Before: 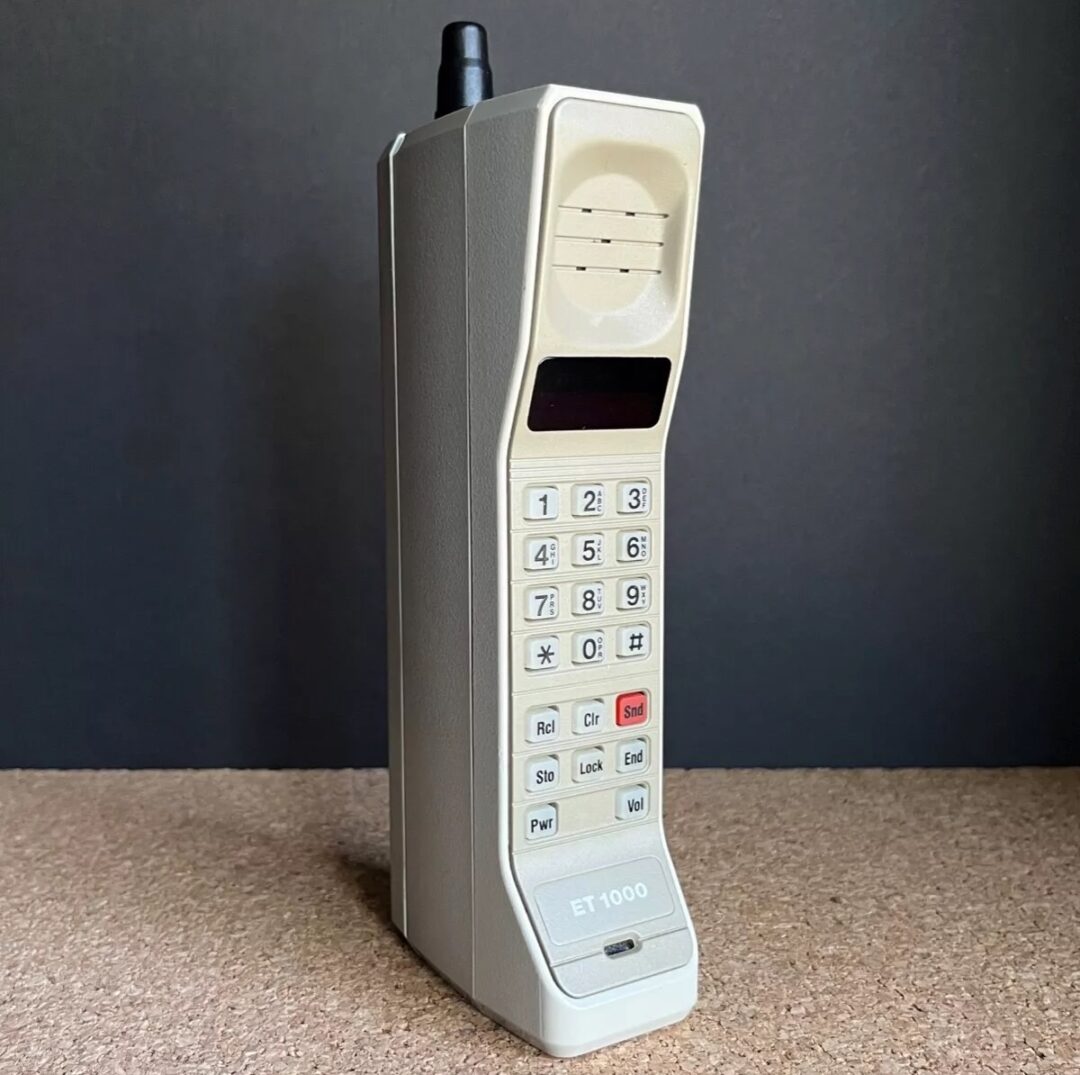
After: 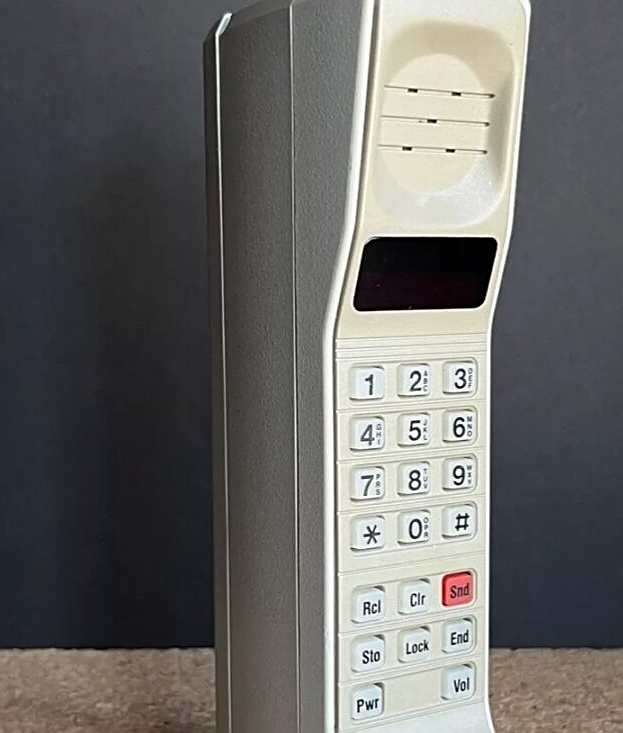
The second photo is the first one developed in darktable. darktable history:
sharpen: on, module defaults
crop: left 16.202%, top 11.208%, right 26.045%, bottom 20.557%
